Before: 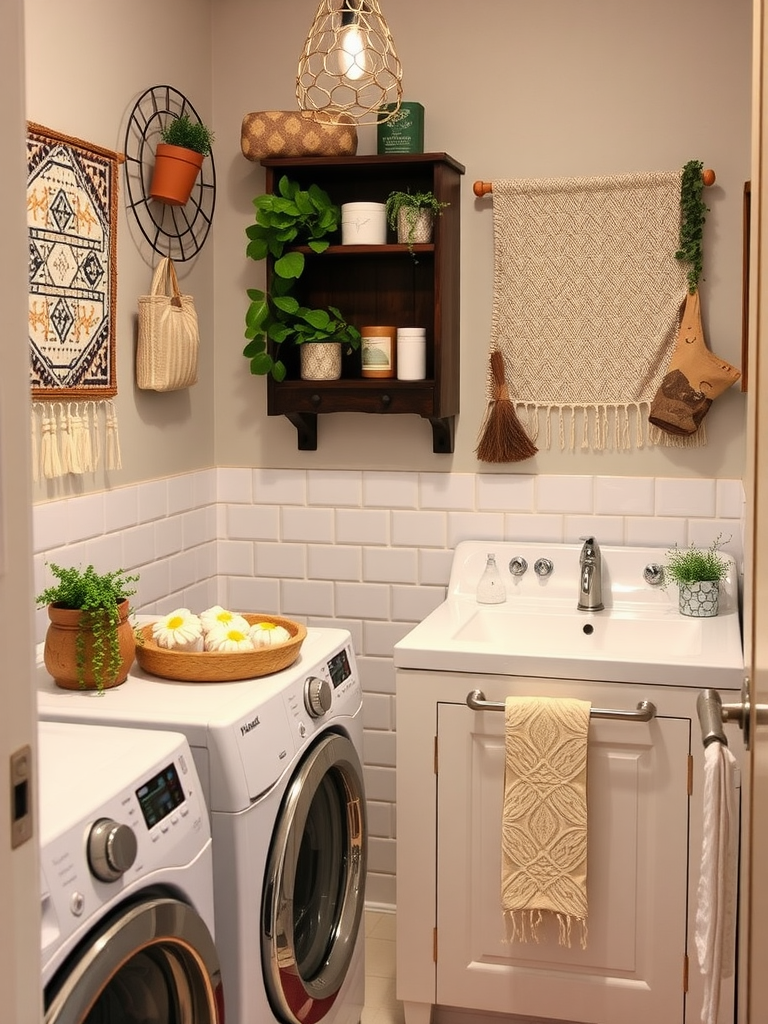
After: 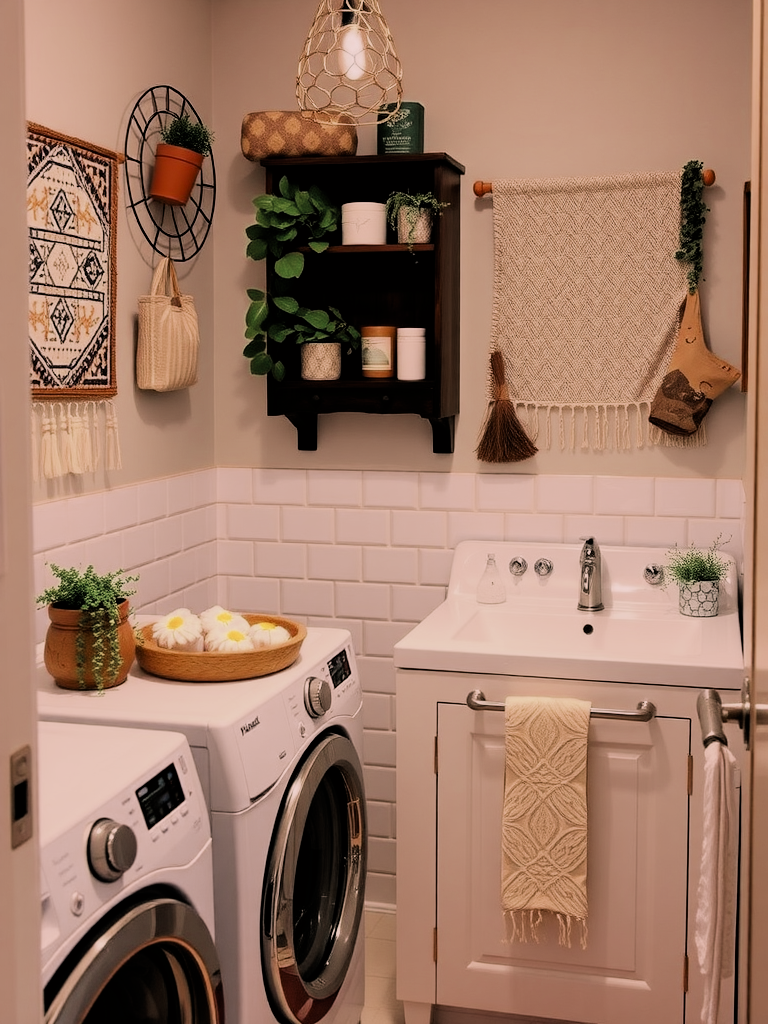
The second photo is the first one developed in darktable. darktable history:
color zones: curves: ch0 [(0, 0.5) (0.125, 0.4) (0.25, 0.5) (0.375, 0.4) (0.5, 0.4) (0.625, 0.6) (0.75, 0.6) (0.875, 0.5)]; ch1 [(0, 0.35) (0.125, 0.45) (0.25, 0.35) (0.375, 0.35) (0.5, 0.35) (0.625, 0.35) (0.75, 0.45) (0.875, 0.35)]; ch2 [(0, 0.6) (0.125, 0.5) (0.25, 0.5) (0.375, 0.6) (0.5, 0.6) (0.625, 0.5) (0.75, 0.5) (0.875, 0.5)]
color correction: highlights a* 12.23, highlights b* 5.41
filmic rgb: black relative exposure -5 EV, hardness 2.88, contrast 1.3, highlights saturation mix -30%
